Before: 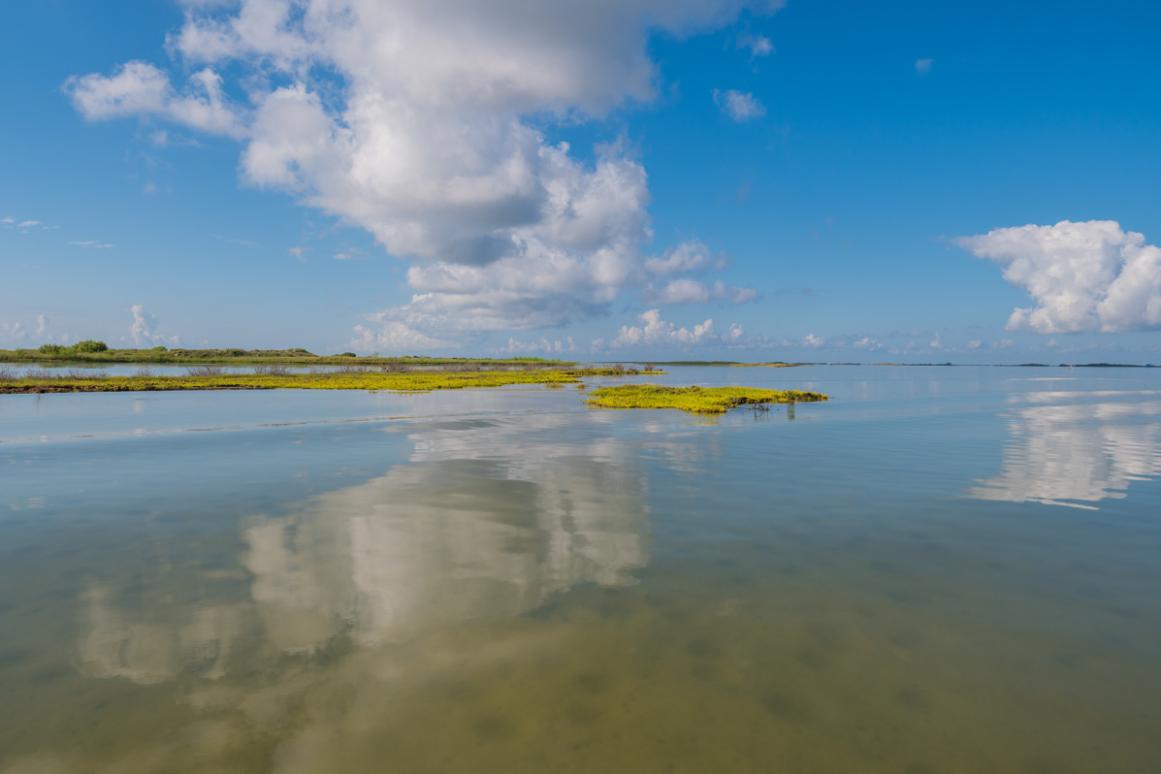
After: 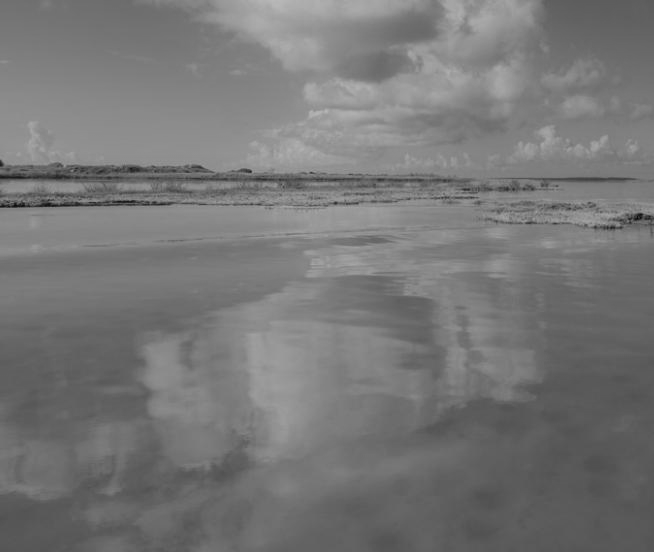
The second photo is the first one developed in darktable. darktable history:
monochrome: a 26.22, b 42.67, size 0.8
crop: left 8.966%, top 23.852%, right 34.699%, bottom 4.703%
